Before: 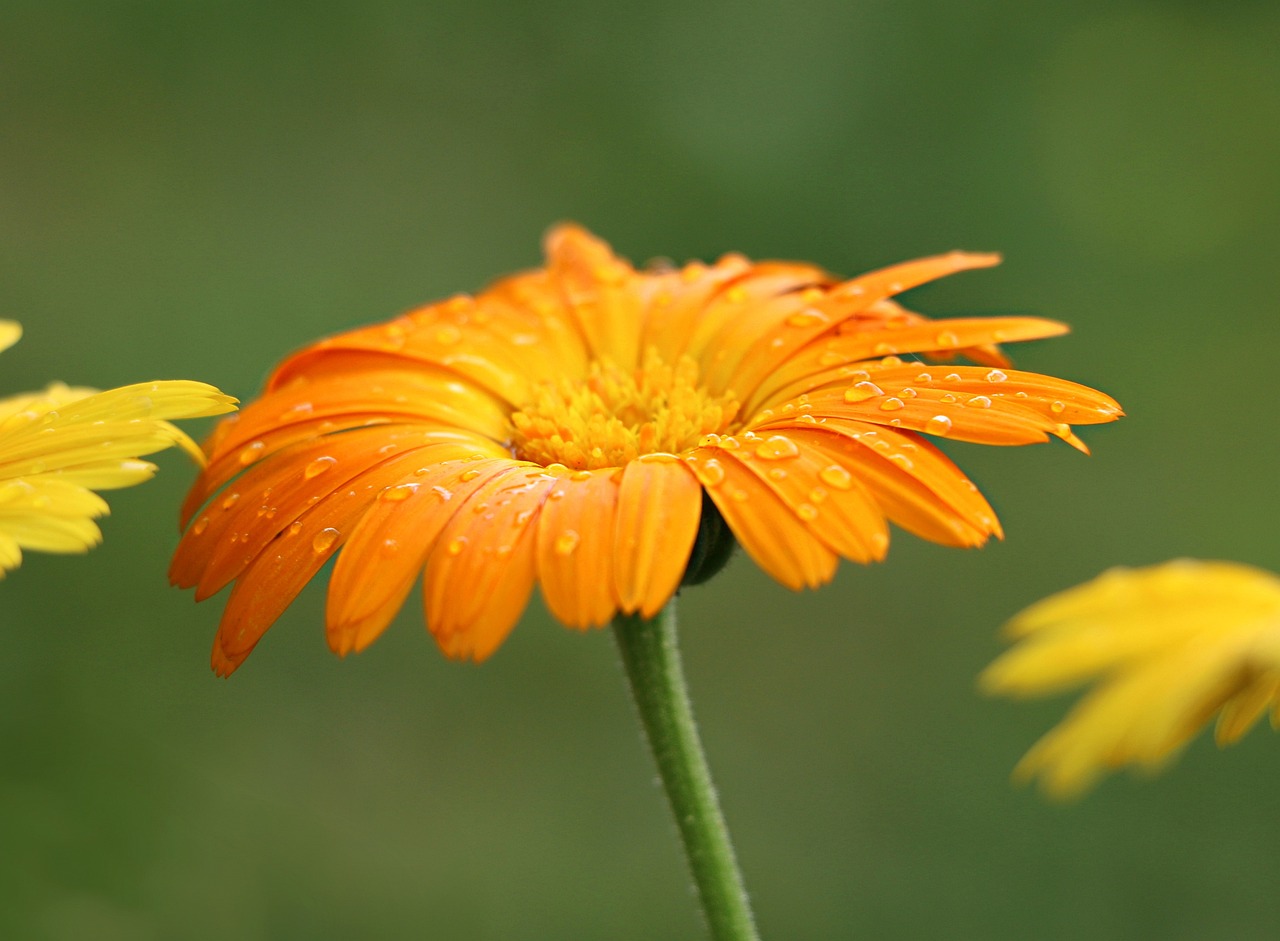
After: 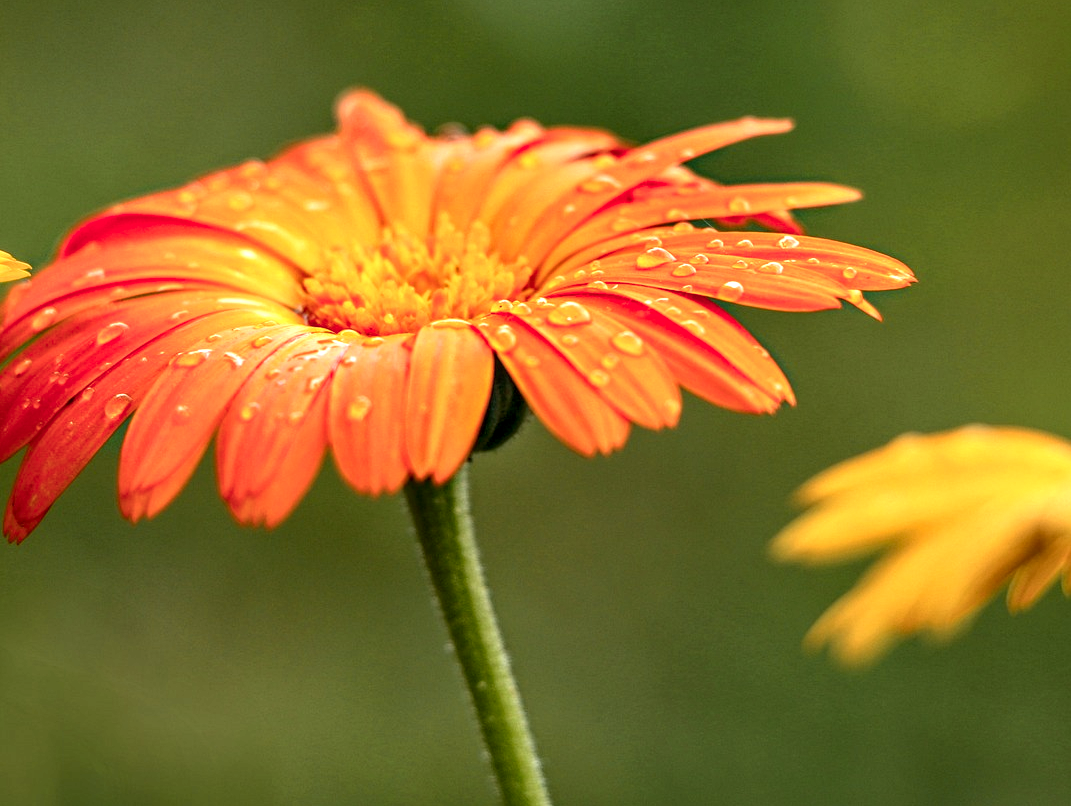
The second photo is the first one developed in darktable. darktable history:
crop: left 16.315%, top 14.246%
local contrast: highlights 12%, shadows 38%, detail 183%, midtone range 0.471
color zones: curves: ch1 [(0.235, 0.558) (0.75, 0.5)]; ch2 [(0.25, 0.462) (0.749, 0.457)], mix 40.67%
